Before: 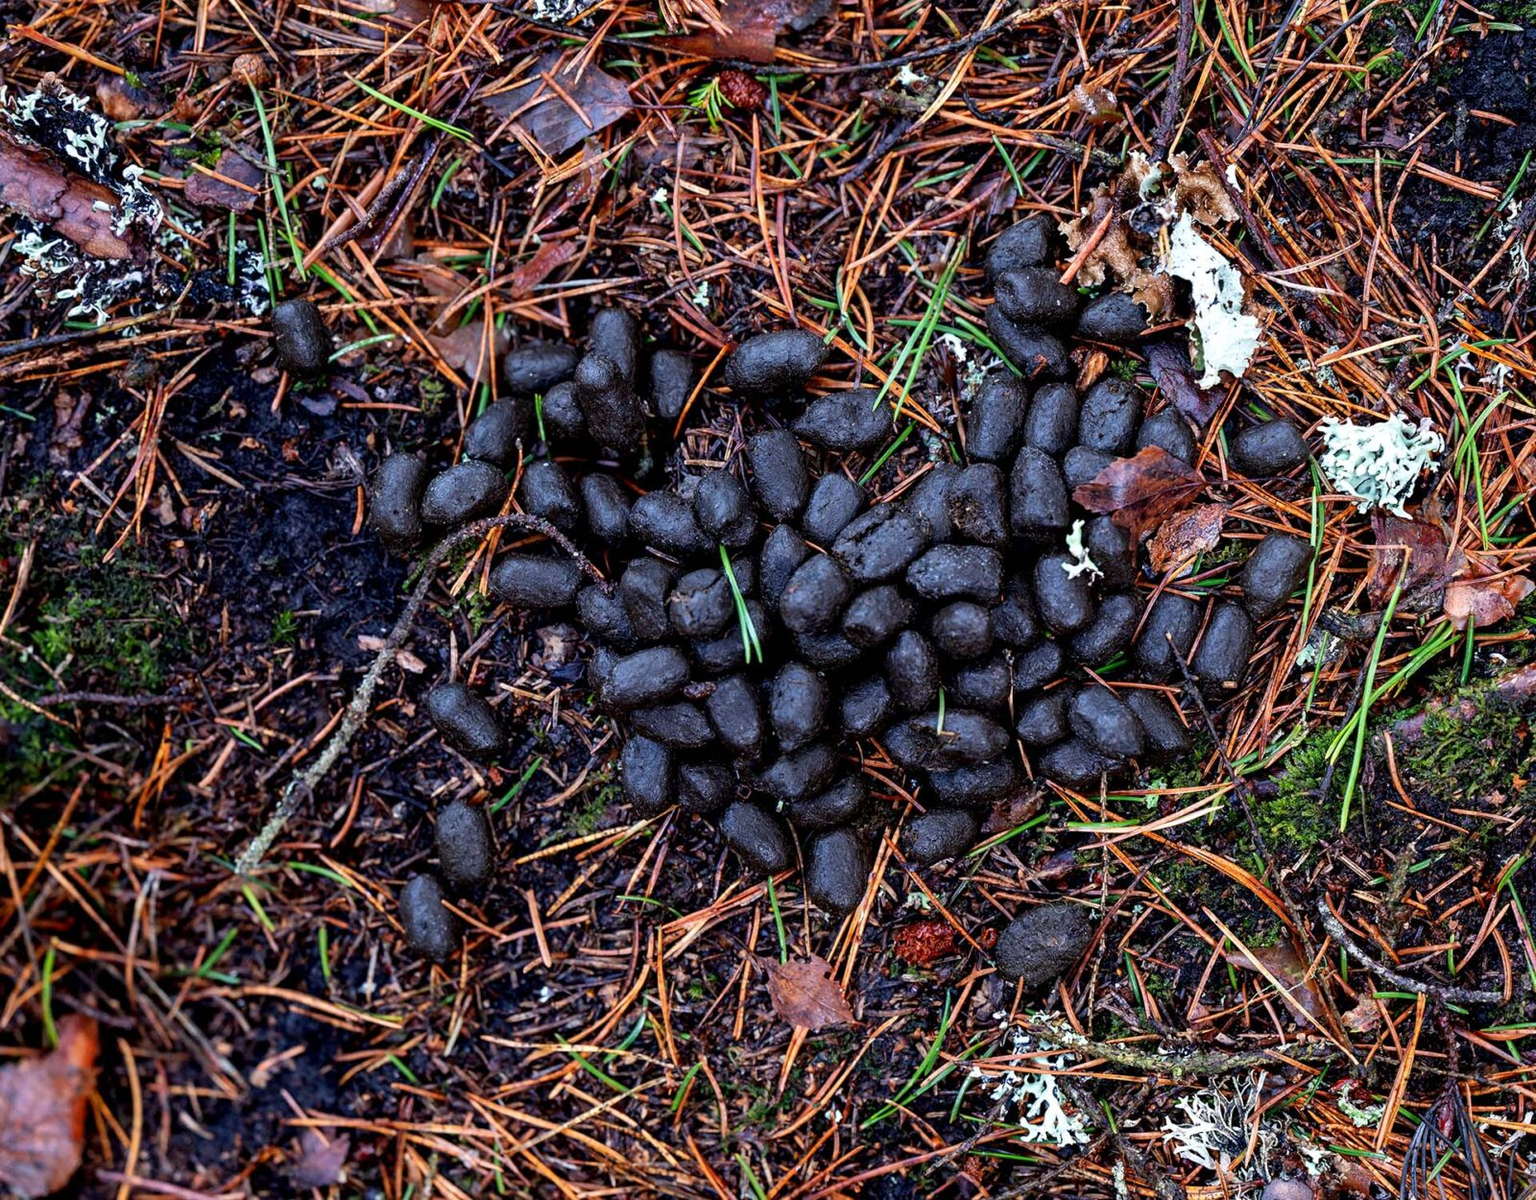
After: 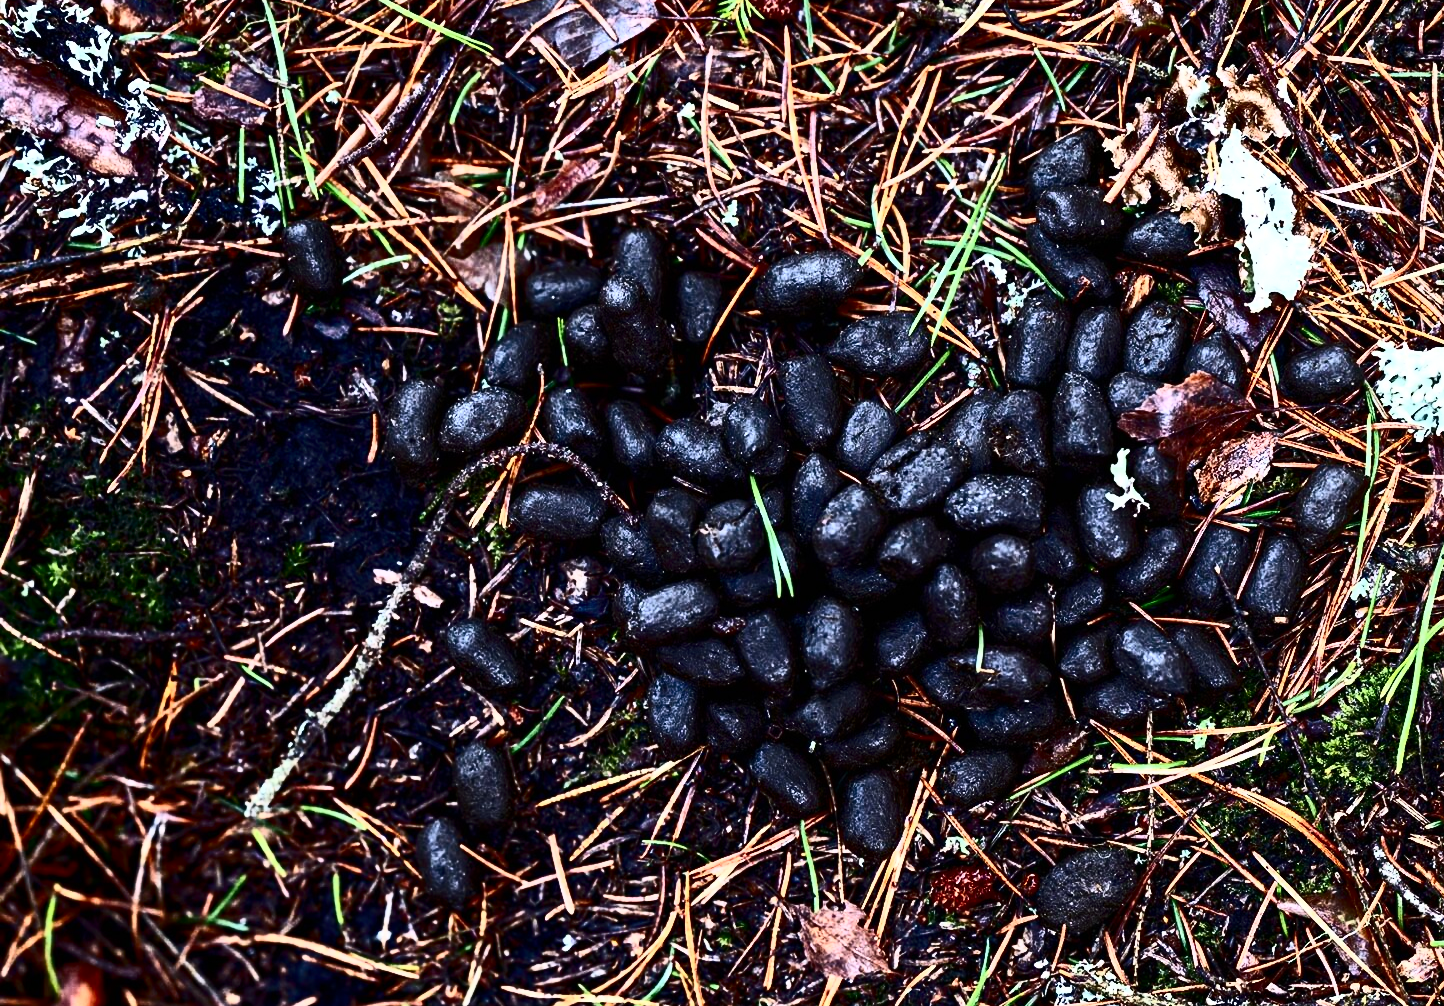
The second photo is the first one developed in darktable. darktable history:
contrast brightness saturation: contrast 0.927, brightness 0.195
crop: top 7.514%, right 9.732%, bottom 11.952%
